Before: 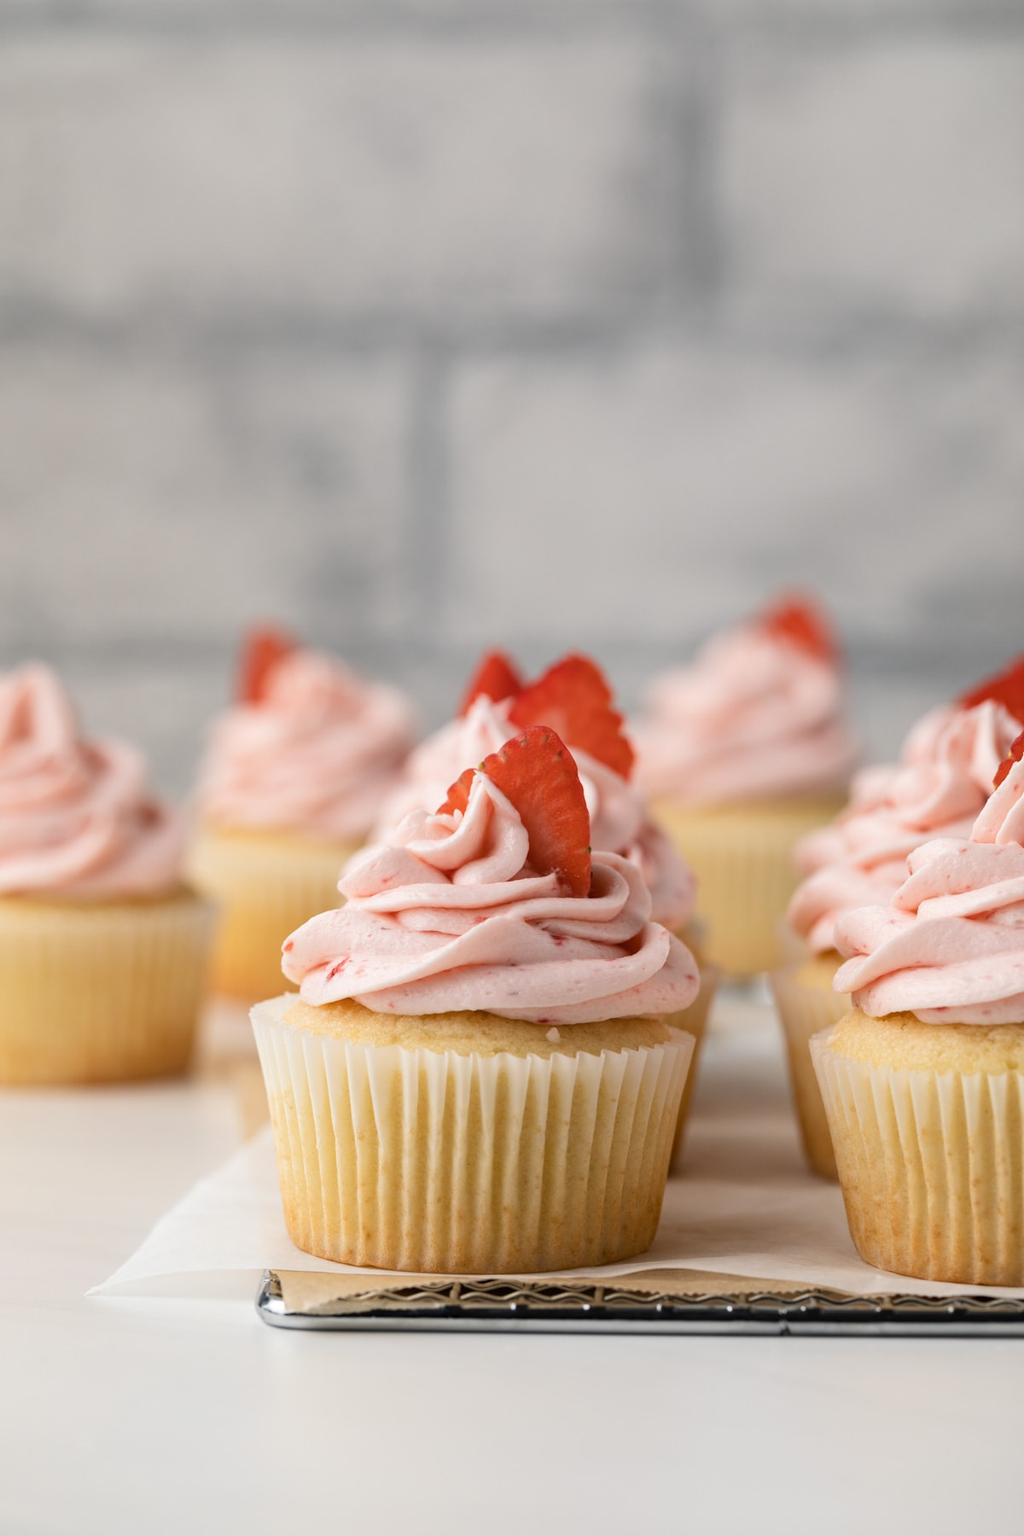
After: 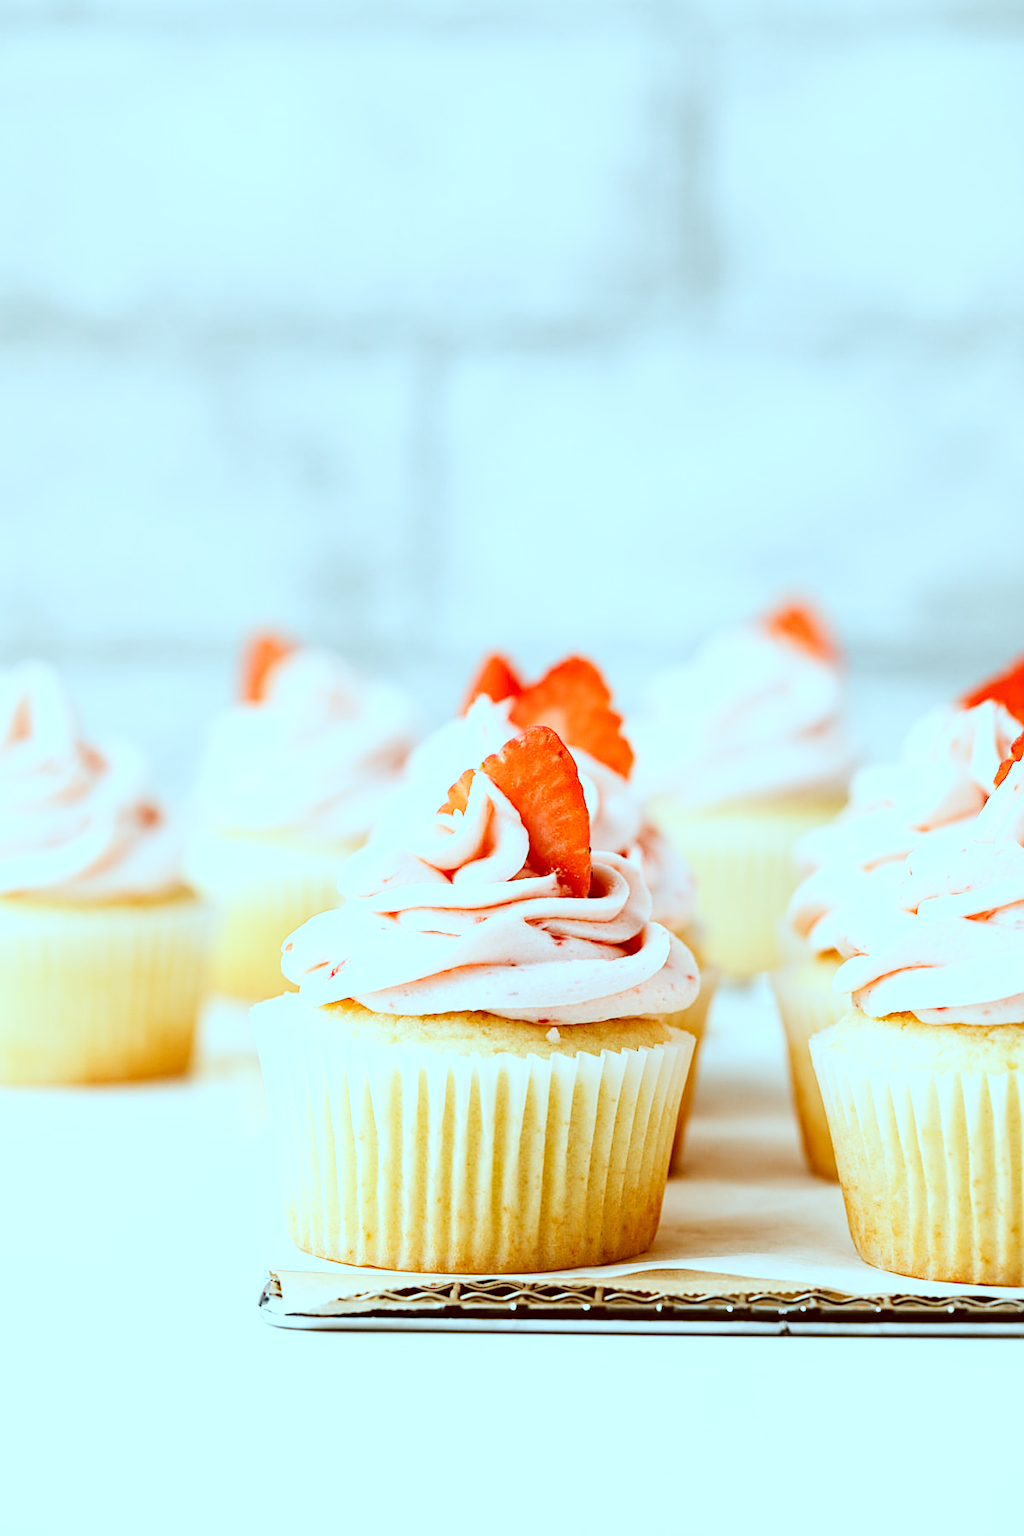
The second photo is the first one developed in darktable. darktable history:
sharpen: on, module defaults
color correction: highlights a* -14.59, highlights b* -16.79, shadows a* 10.2, shadows b* 30.07
base curve: curves: ch0 [(0, 0.003) (0.001, 0.002) (0.006, 0.004) (0.02, 0.022) (0.048, 0.086) (0.094, 0.234) (0.162, 0.431) (0.258, 0.629) (0.385, 0.8) (0.548, 0.918) (0.751, 0.988) (1, 1)], preserve colors none
